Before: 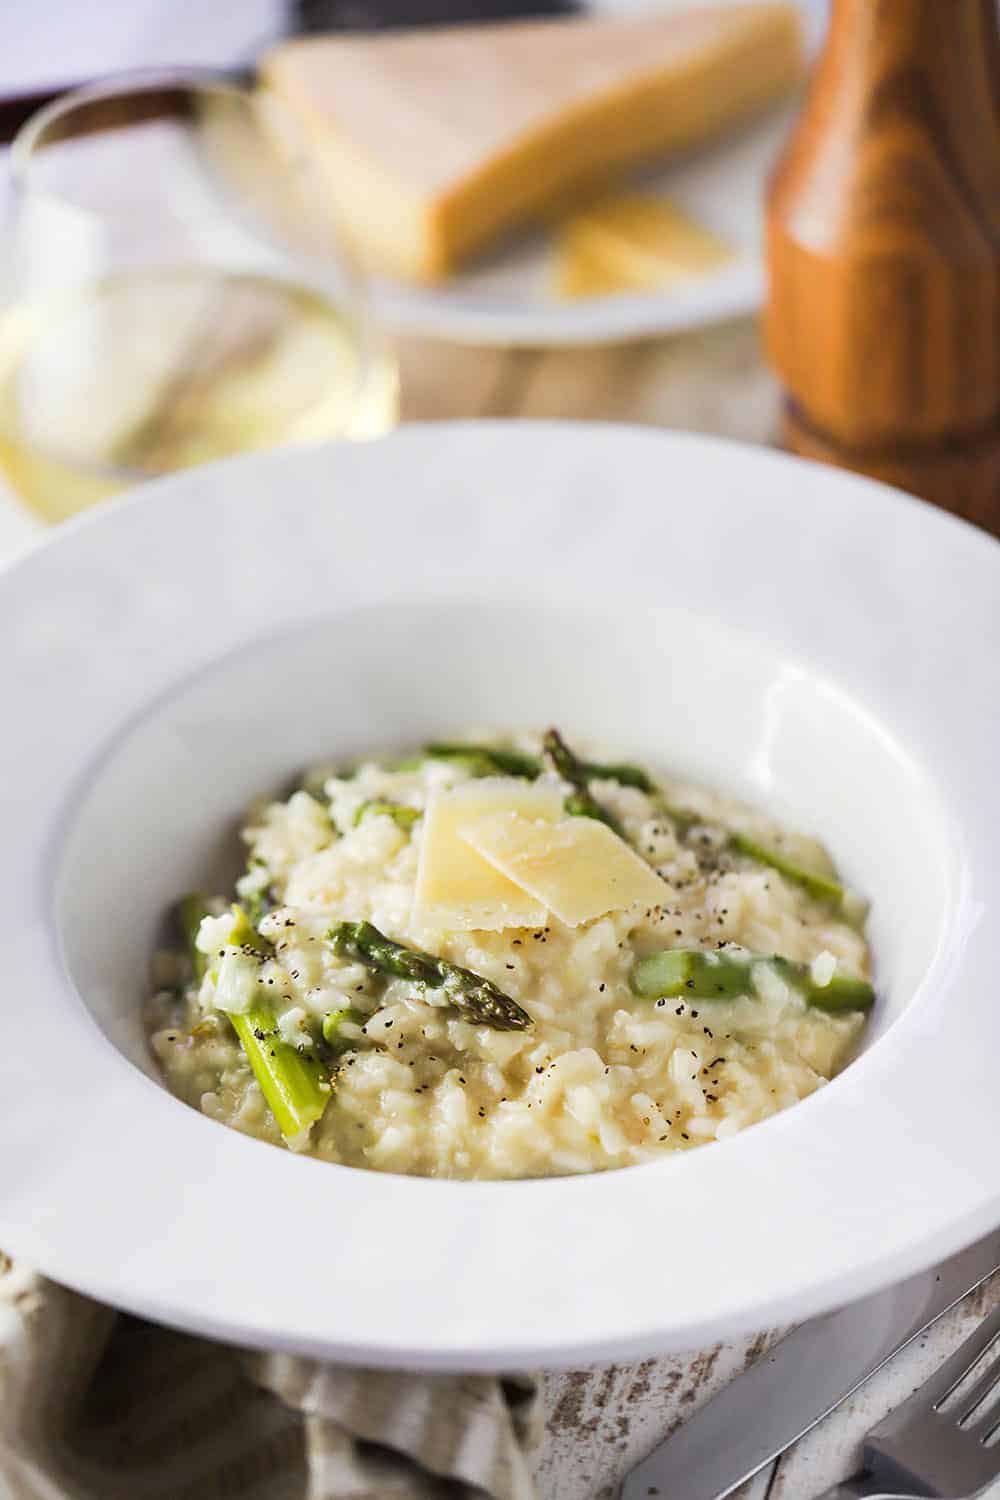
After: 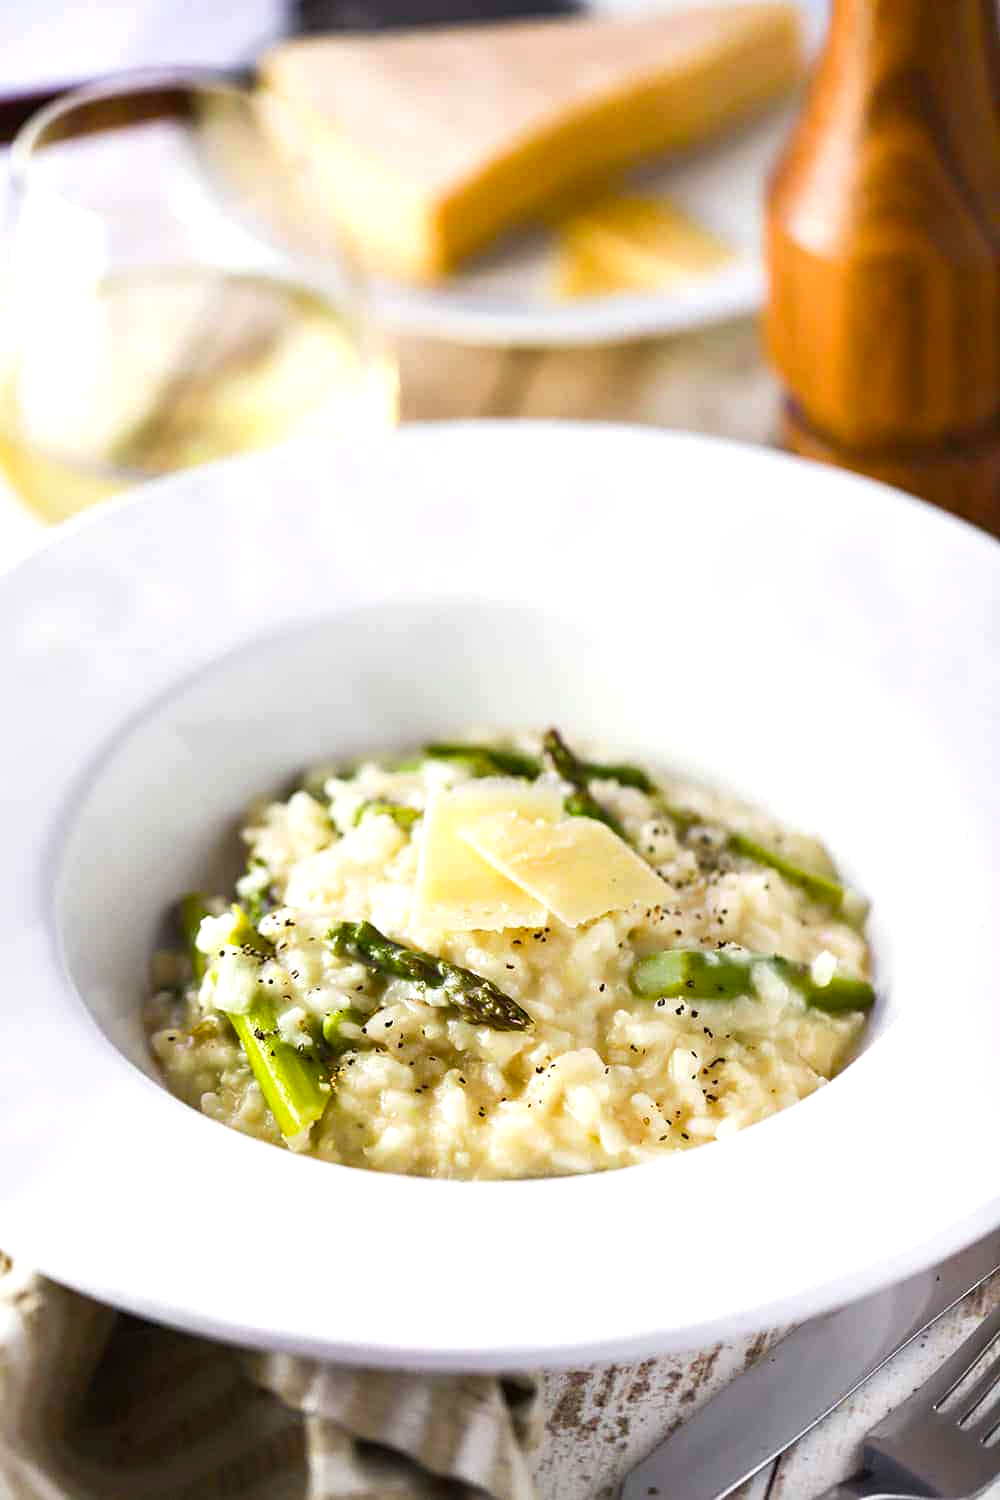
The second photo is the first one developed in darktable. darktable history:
color balance rgb: perceptual saturation grading › global saturation 20.806%, perceptual saturation grading › highlights -19.777%, perceptual saturation grading › shadows 29.914%, perceptual brilliance grading › highlights 11.721%
